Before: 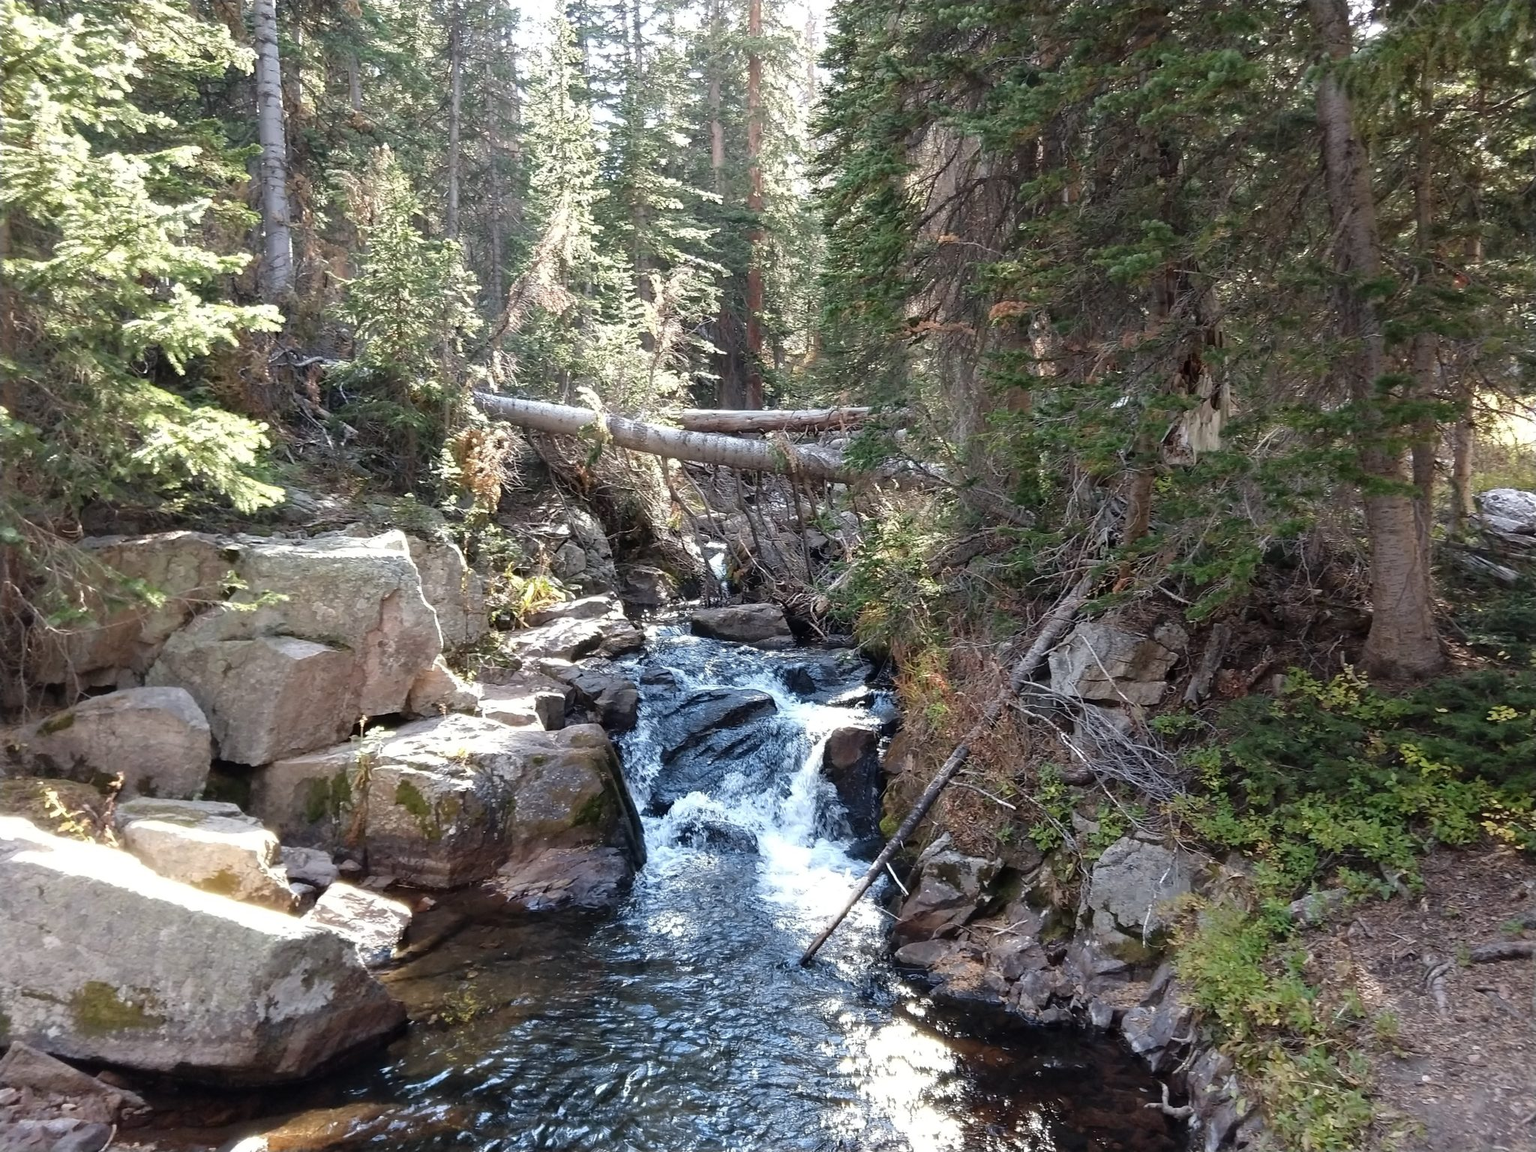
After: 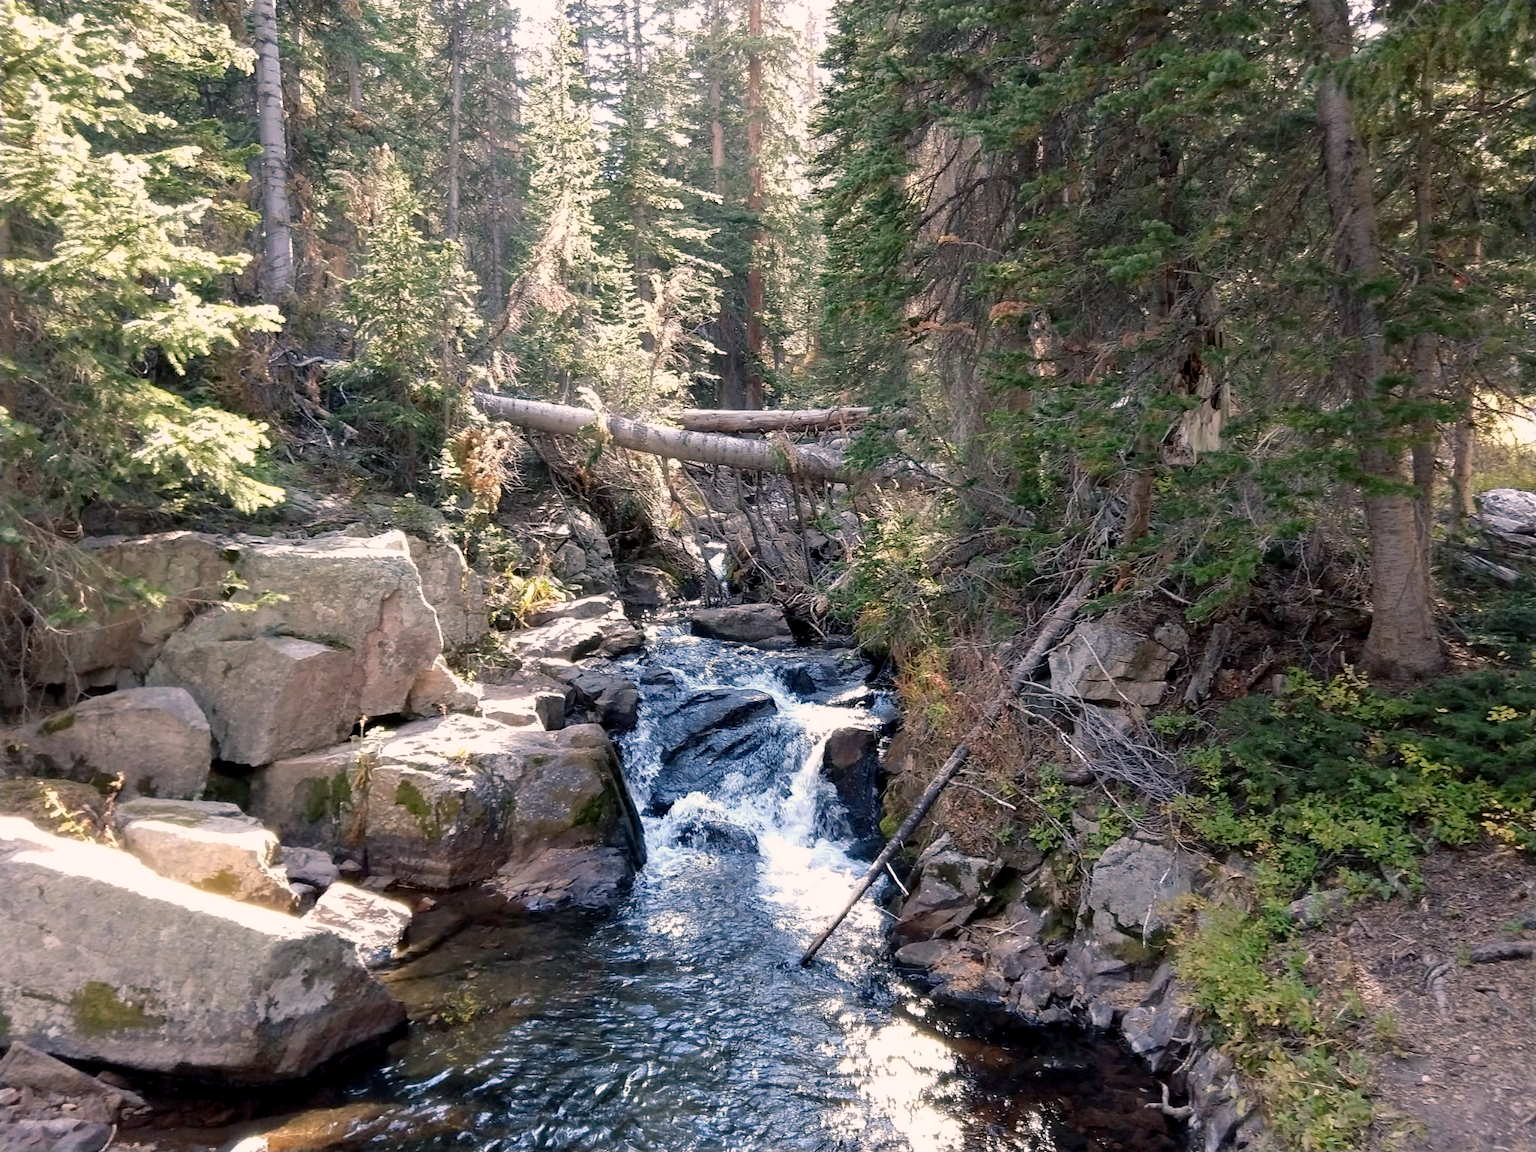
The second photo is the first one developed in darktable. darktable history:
color balance rgb: shadows lift › chroma 2.964%, shadows lift › hue 242.05°, highlights gain › chroma 2.382%, highlights gain › hue 34.84°, global offset › luminance -0.515%, perceptual saturation grading › global saturation 0.69%, perceptual brilliance grading › global brilliance 2.815%, perceptual brilliance grading › highlights -3.369%, perceptual brilliance grading › shadows 2.723%
